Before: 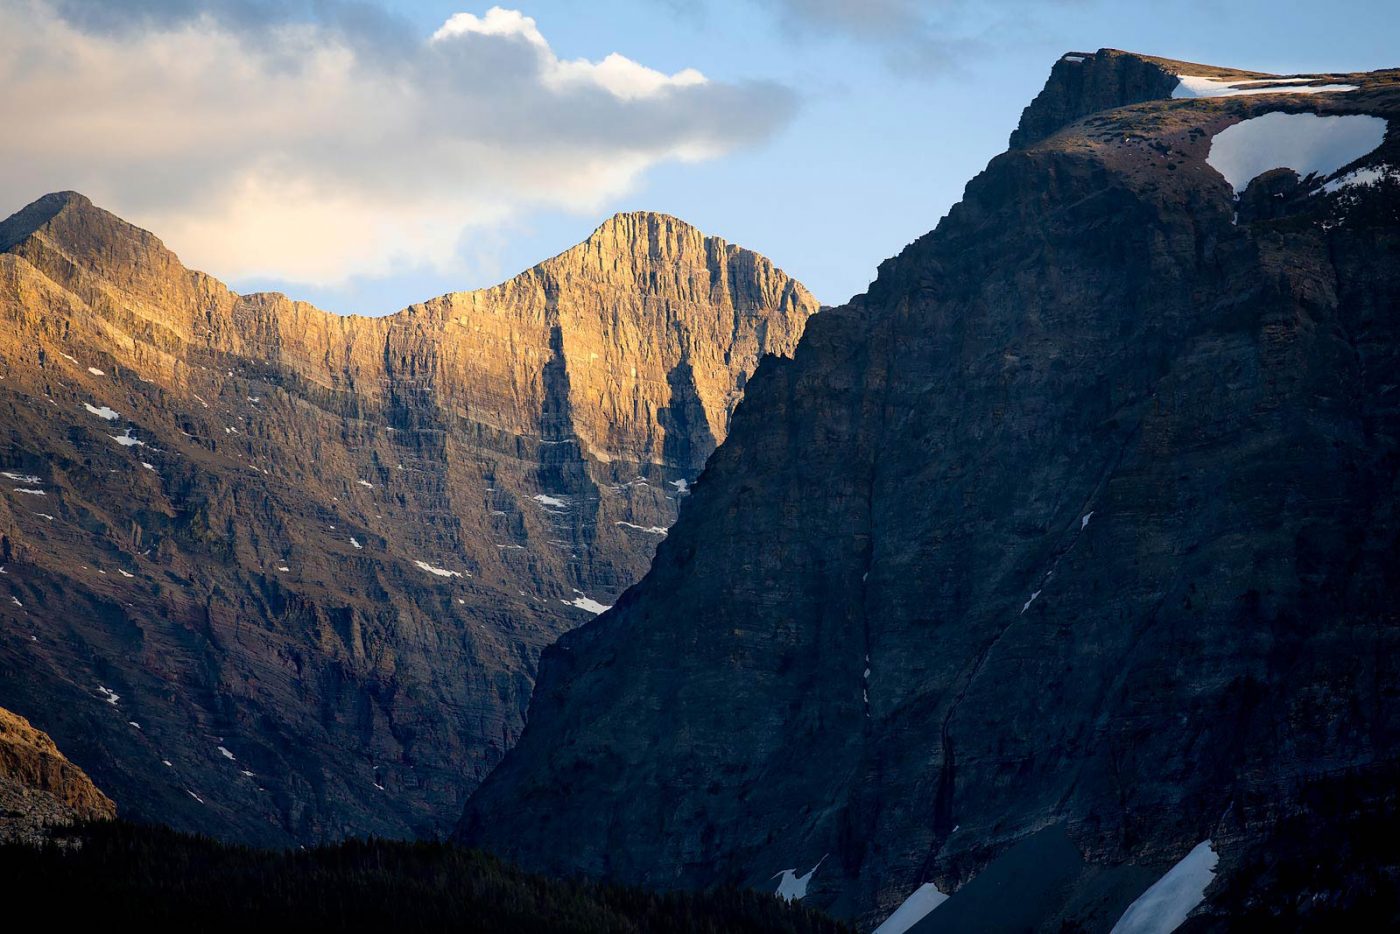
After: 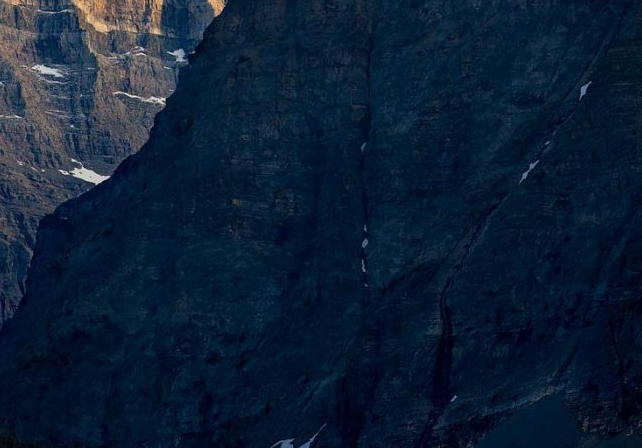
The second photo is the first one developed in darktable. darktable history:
crop: left 35.926%, top 46.066%, right 18.158%, bottom 5.882%
